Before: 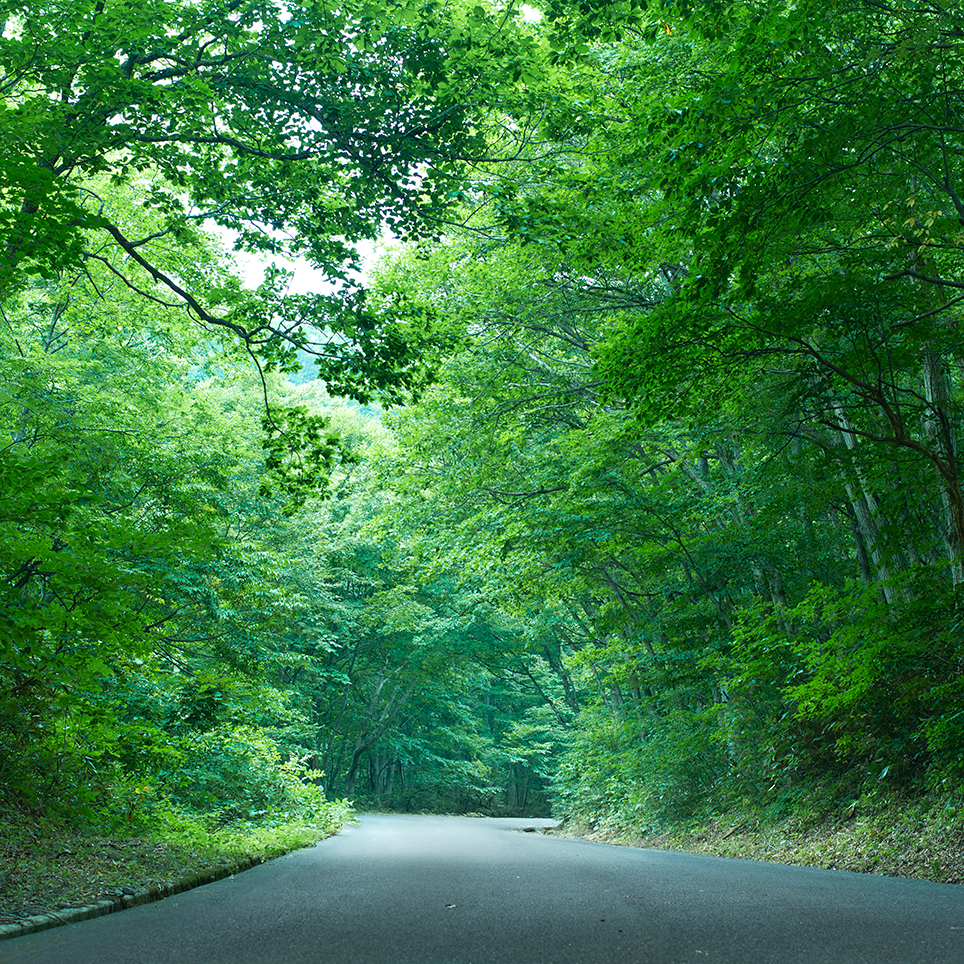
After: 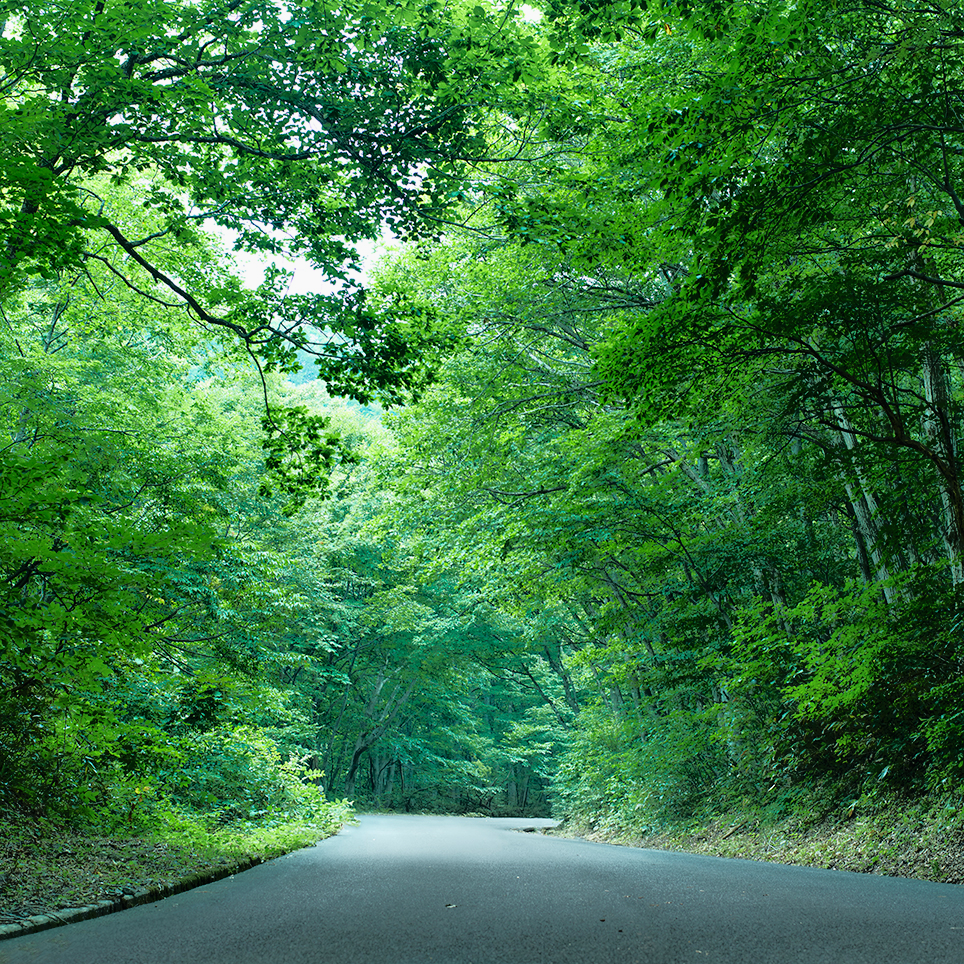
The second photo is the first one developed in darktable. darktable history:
shadows and highlights: radius 116.3, shadows 41.77, highlights -61.64, soften with gaussian
tone equalizer: -8 EV -1.81 EV, -7 EV -1.16 EV, -6 EV -1.65 EV, edges refinement/feathering 500, mask exposure compensation -1.57 EV, preserve details no
